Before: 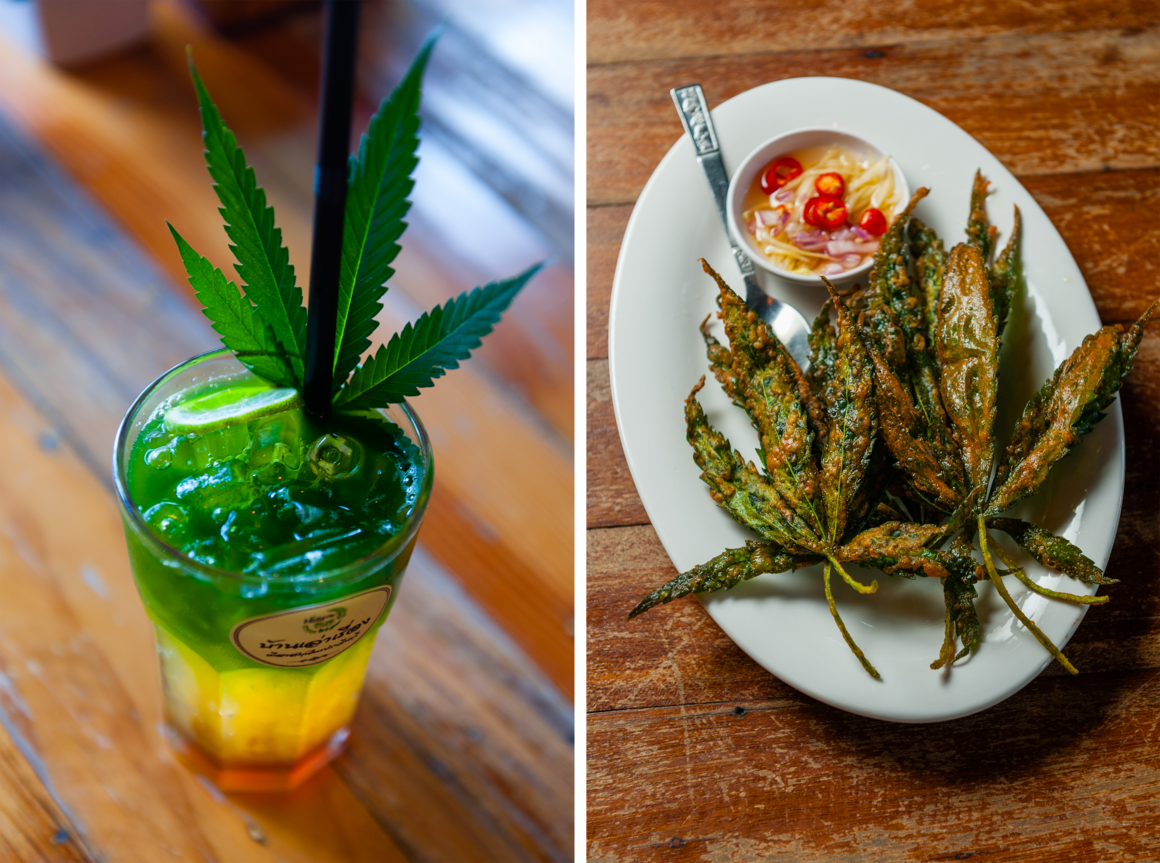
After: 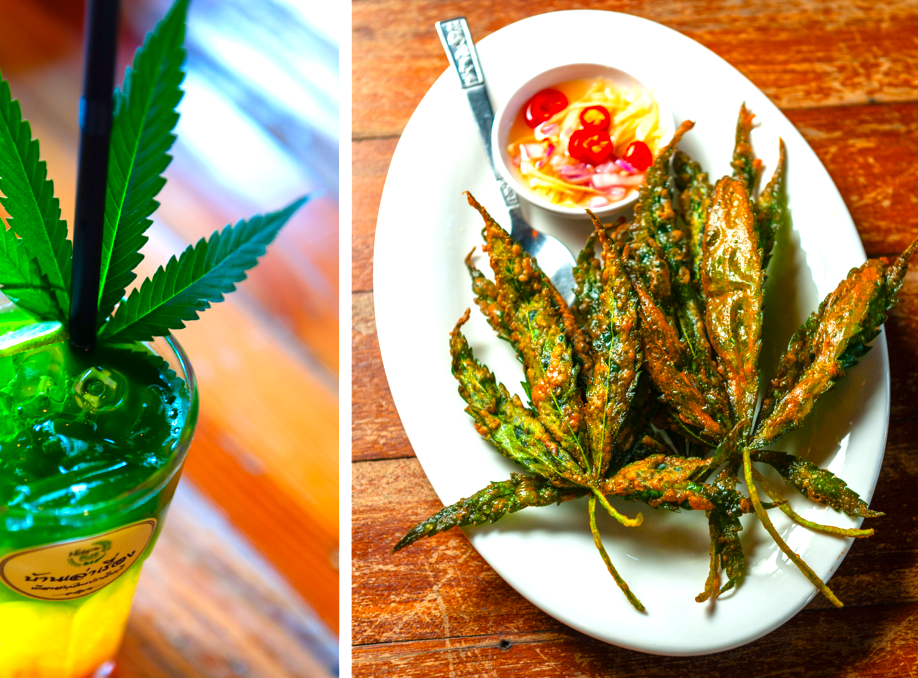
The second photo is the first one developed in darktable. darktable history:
crop and rotate: left 20.288%, top 7.828%, right 0.496%, bottom 13.581%
exposure: black level correction 0, exposure 1.001 EV, compensate highlight preservation false
color correction: highlights b* 0.056, saturation 1.36
